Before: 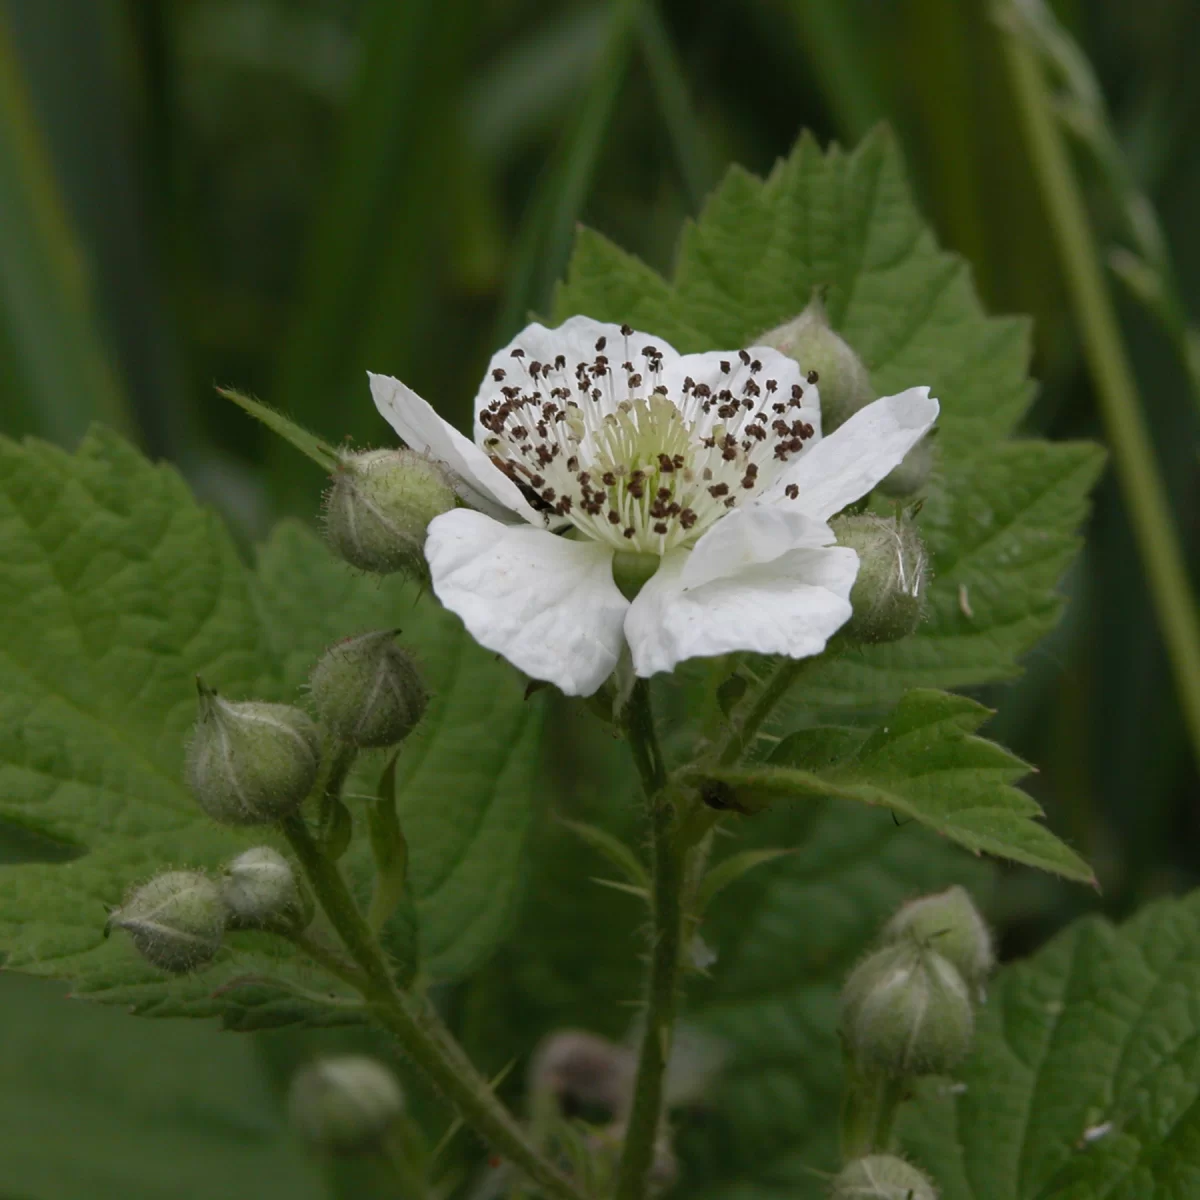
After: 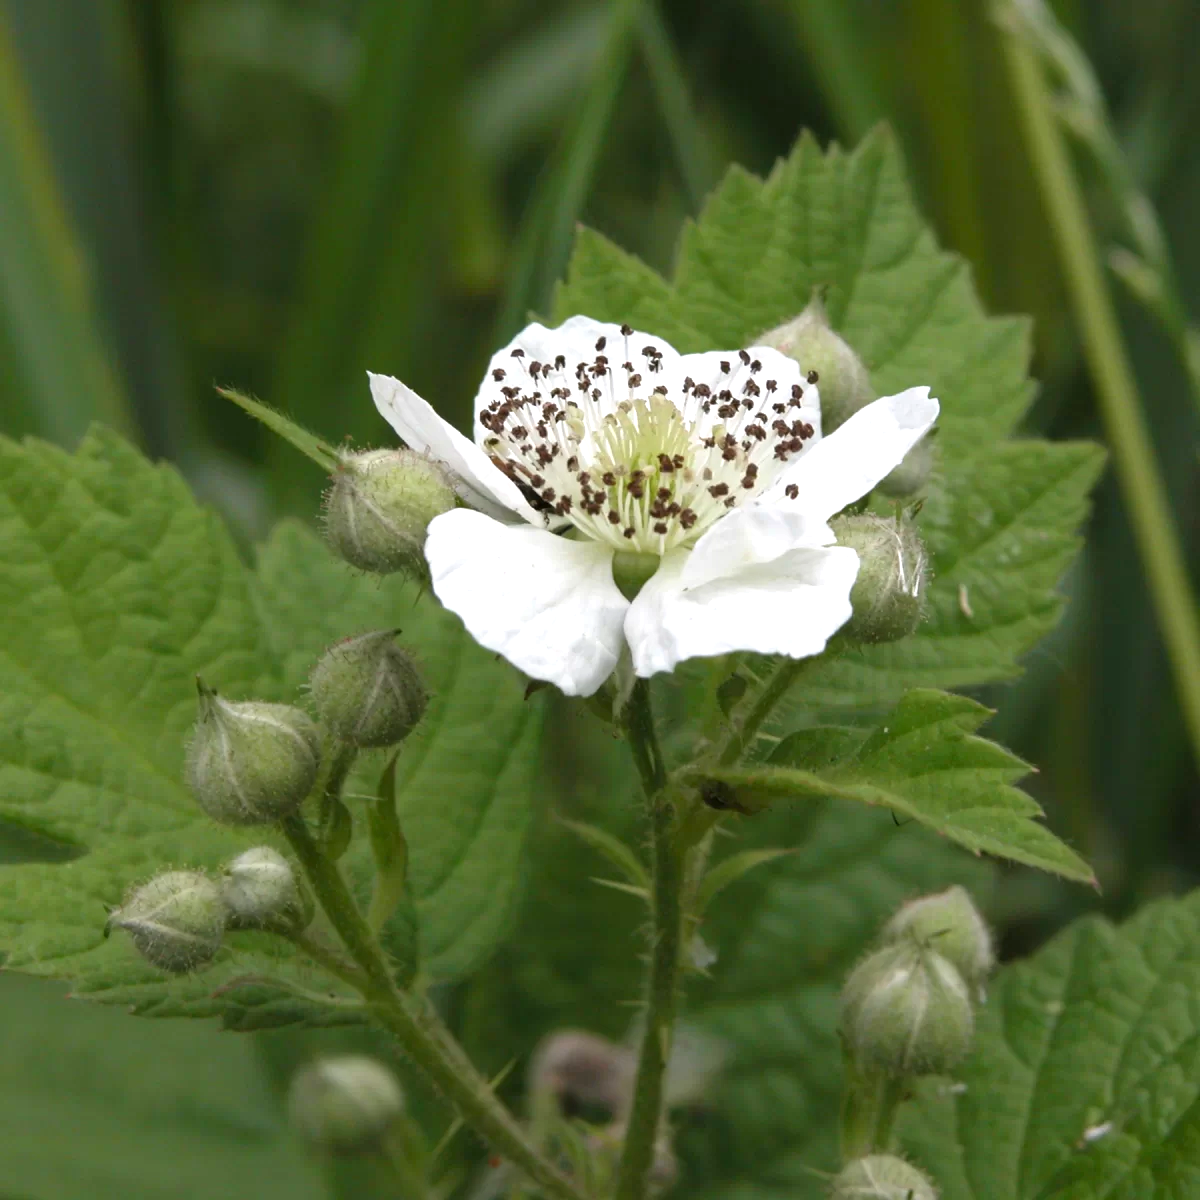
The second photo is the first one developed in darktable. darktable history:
exposure: black level correction 0, exposure 0.935 EV, compensate highlight preservation false
